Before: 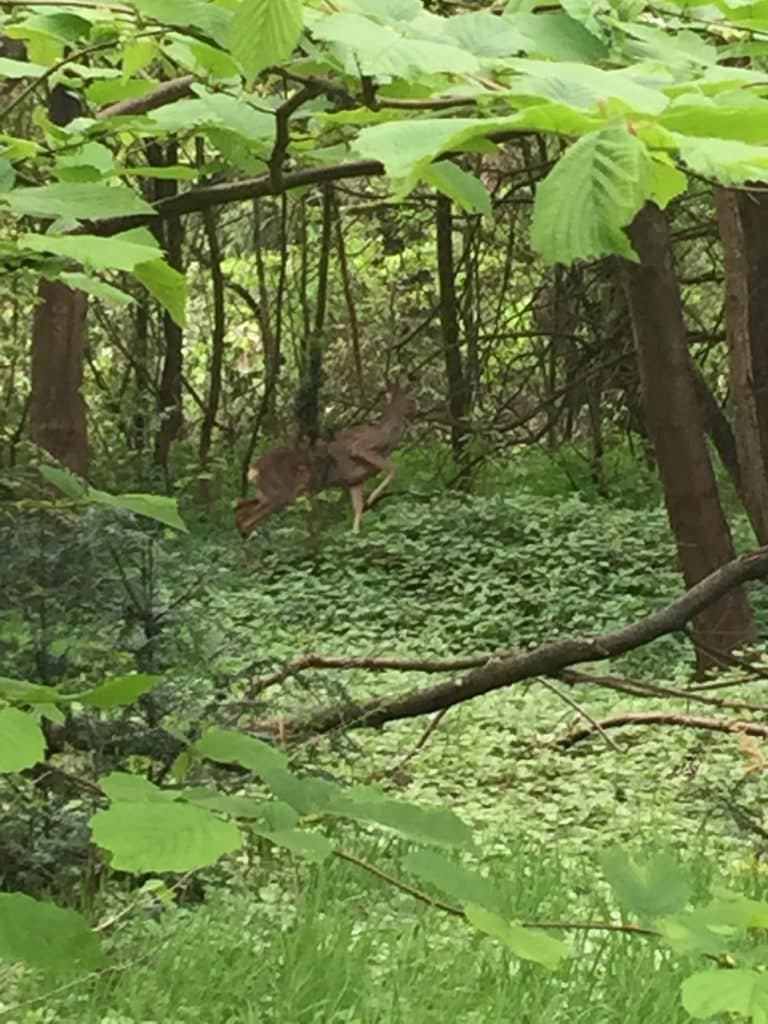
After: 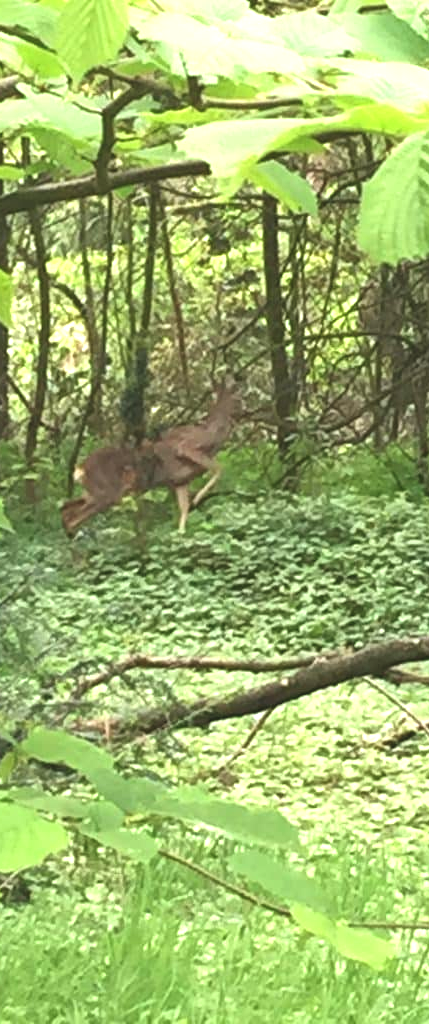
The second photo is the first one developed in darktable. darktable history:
exposure: black level correction -0.005, exposure 1.005 EV, compensate highlight preservation false
crop and rotate: left 22.707%, right 21.306%
